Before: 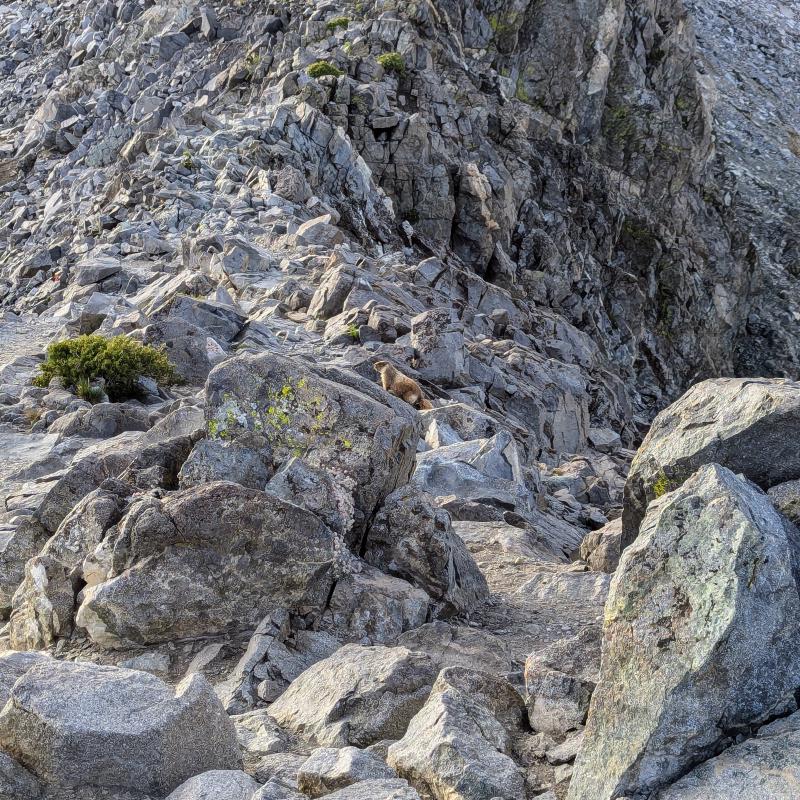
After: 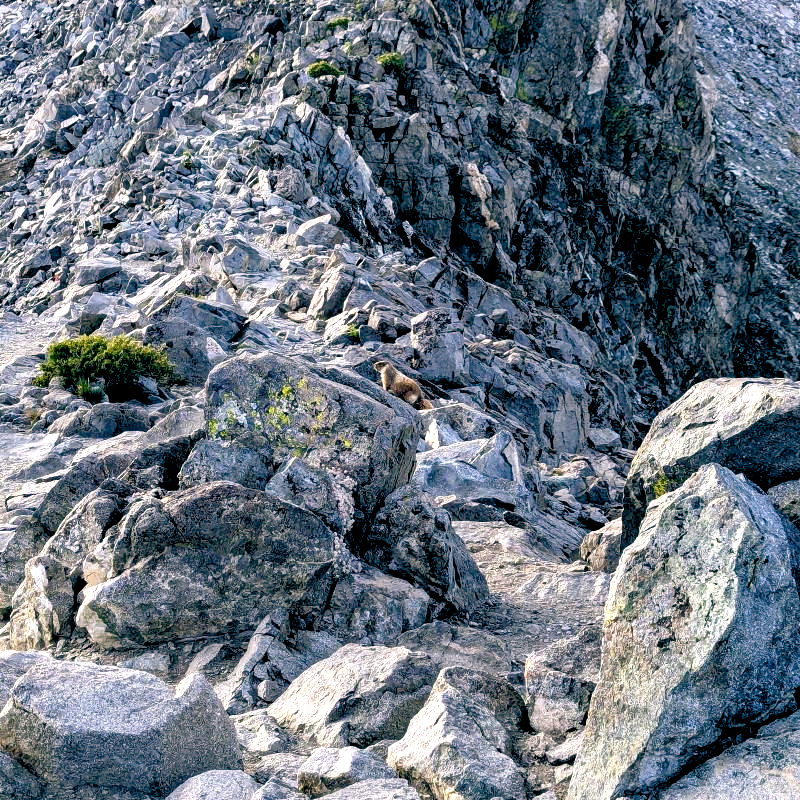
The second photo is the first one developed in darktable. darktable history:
color balance rgb: shadows lift › chroma 2%, shadows lift › hue 185.64°, power › luminance 1.48%, highlights gain › chroma 3%, highlights gain › hue 54.51°, global offset › luminance -0.4%, perceptual saturation grading › highlights -18.47%, perceptual saturation grading › mid-tones 6.62%, perceptual saturation grading › shadows 28.22%, perceptual brilliance grading › highlights 15.68%, perceptual brilliance grading › shadows -14.29%, global vibrance 25.96%, contrast 6.45%
color balance: lift [0.975, 0.993, 1, 1.015], gamma [1.1, 1, 1, 0.945], gain [1, 1.04, 1, 0.95]
color calibration: x 0.372, y 0.386, temperature 4283.97 K
